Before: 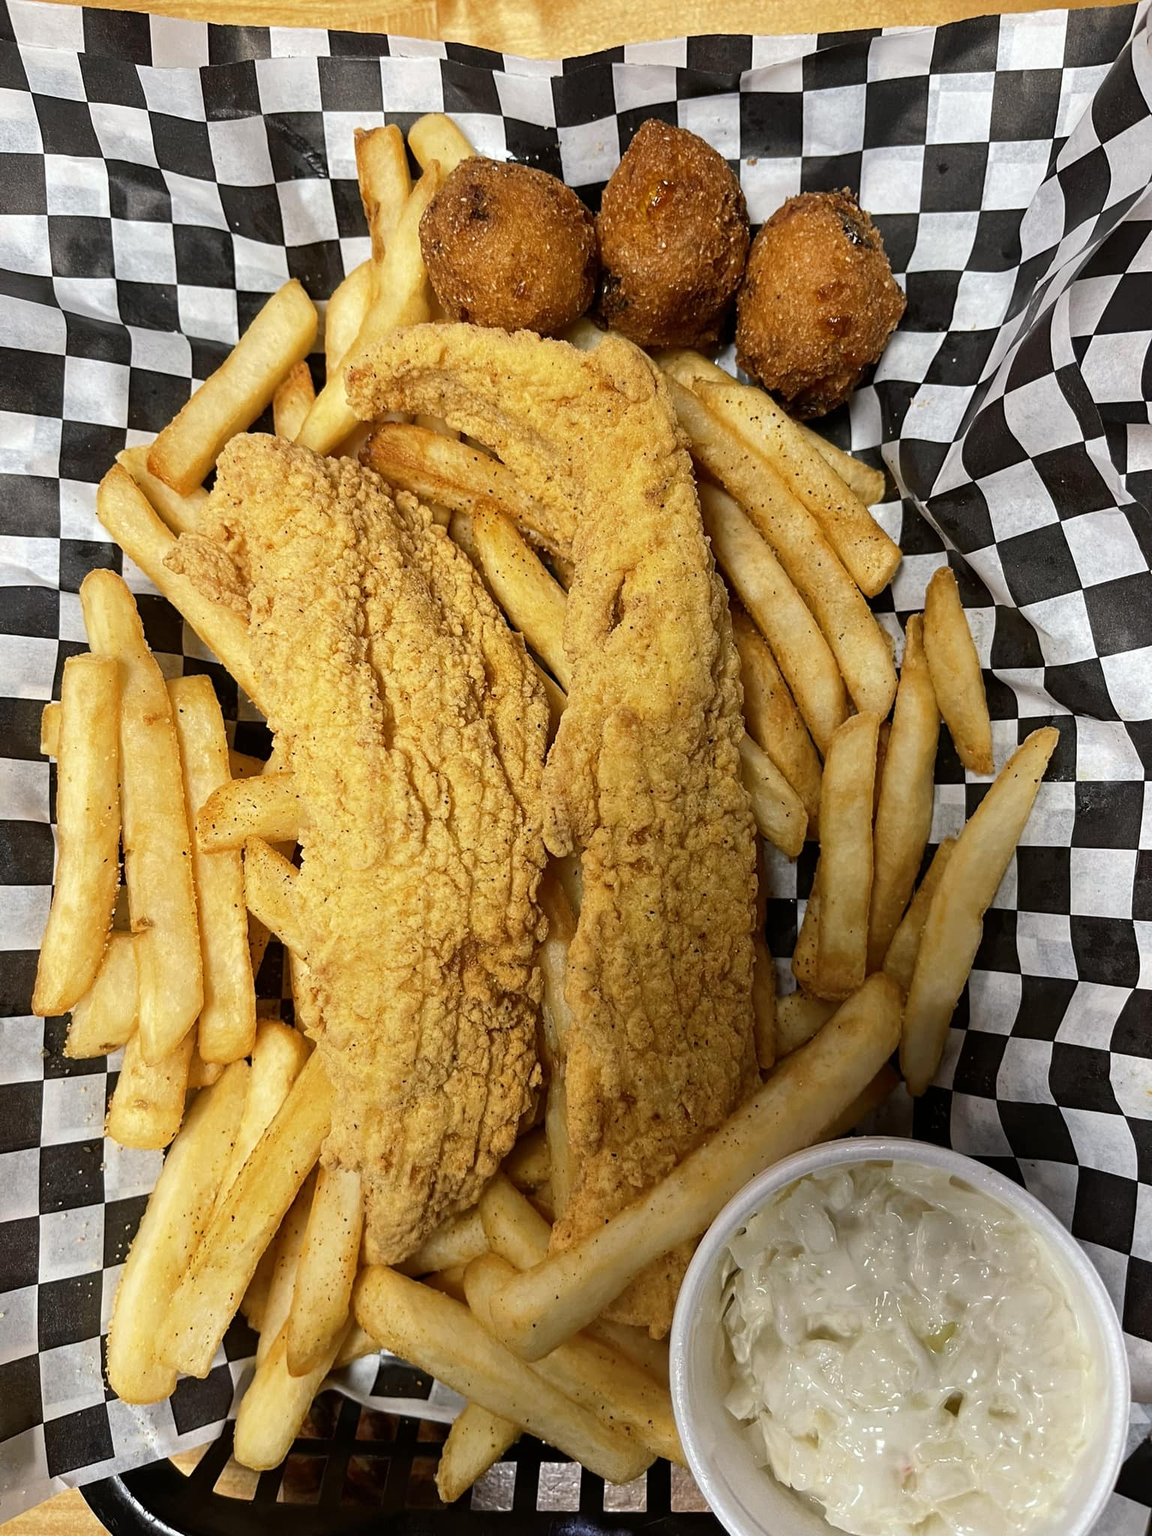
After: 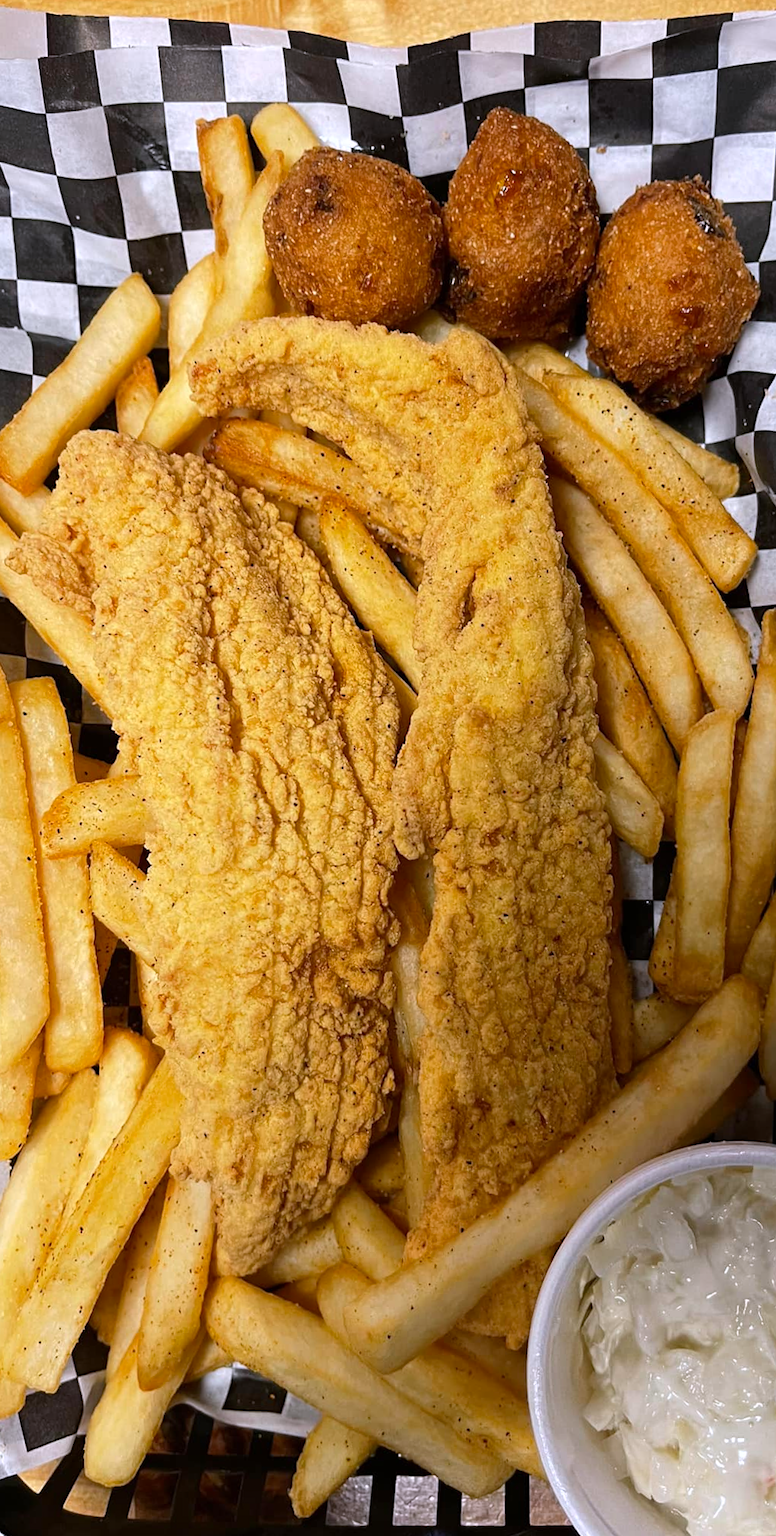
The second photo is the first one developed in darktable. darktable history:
white balance: red 1.004, blue 1.096
rotate and perspective: rotation -0.45°, automatic cropping original format, crop left 0.008, crop right 0.992, crop top 0.012, crop bottom 0.988
crop and rotate: left 13.409%, right 19.924%
